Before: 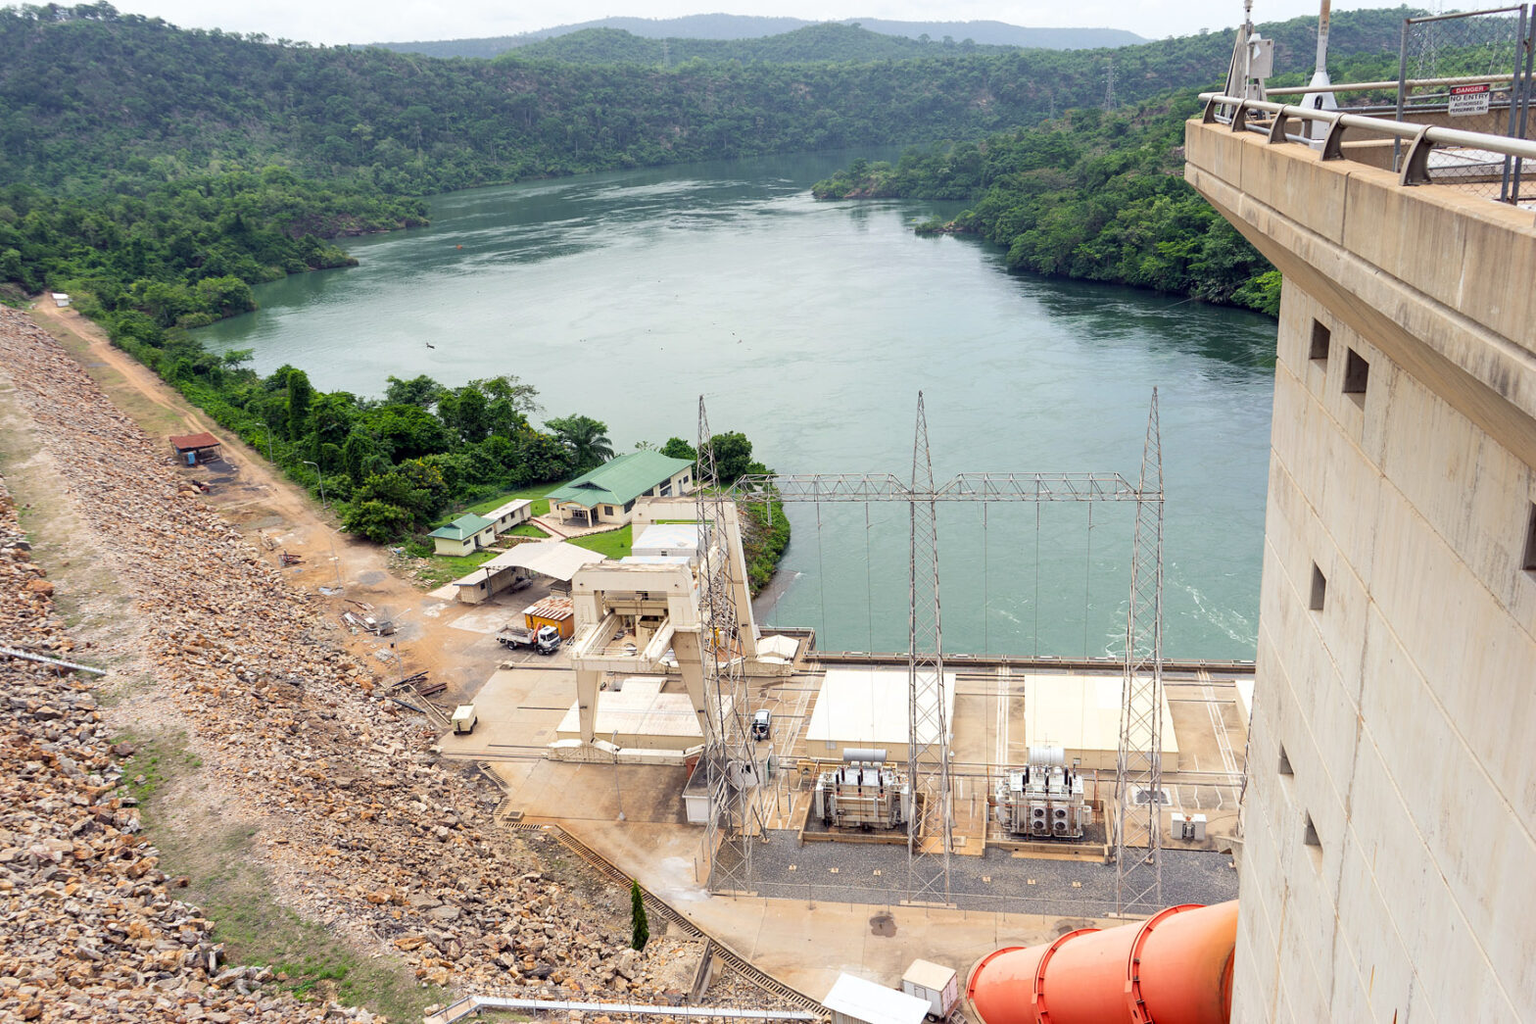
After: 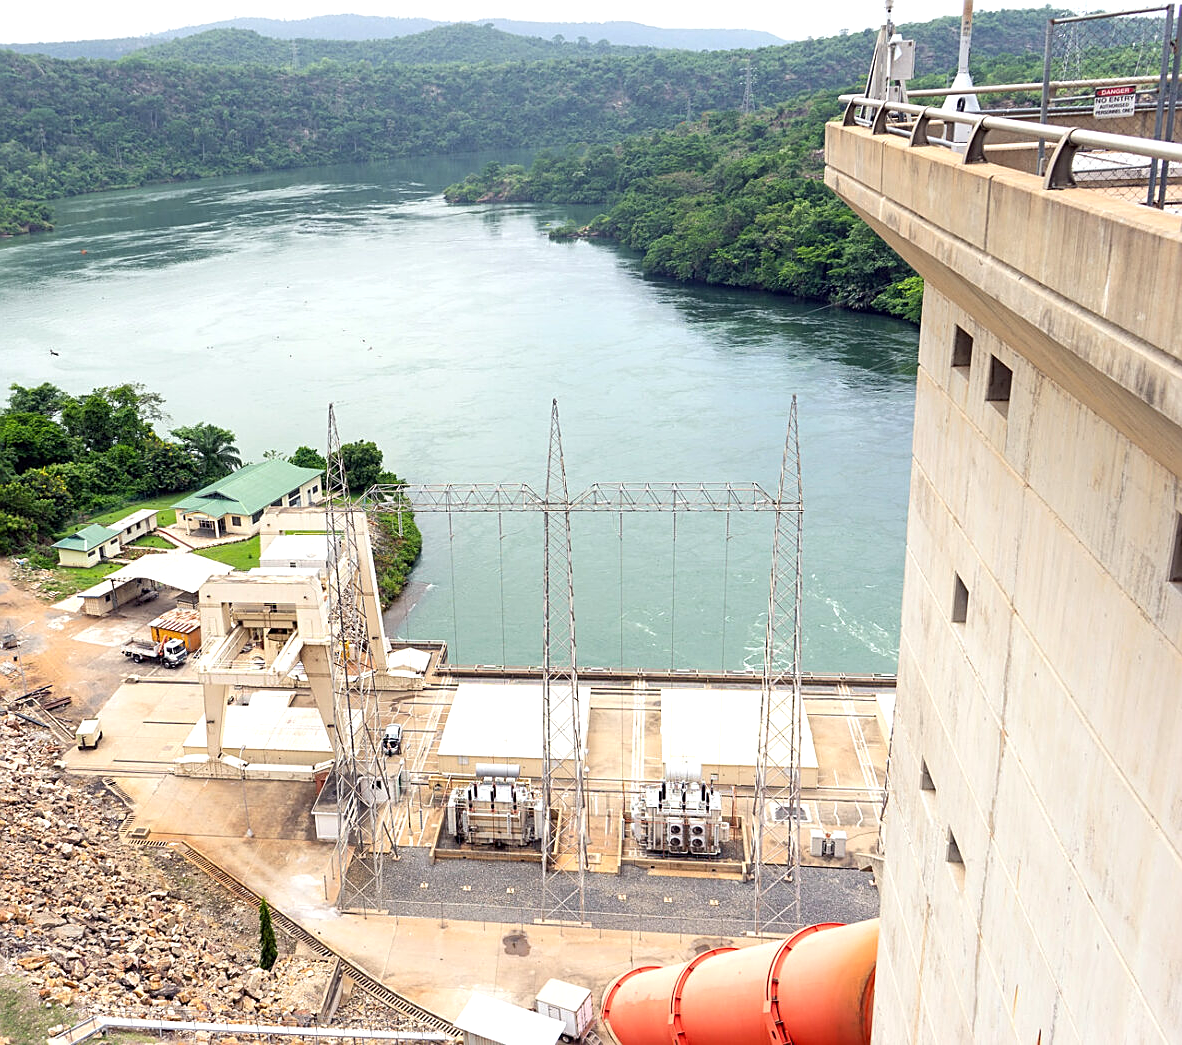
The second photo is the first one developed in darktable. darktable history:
crop and rotate: left 24.6%
exposure: black level correction 0, exposure 1.1 EV, compensate exposure bias true, compensate highlight preservation false
sharpen: on, module defaults
